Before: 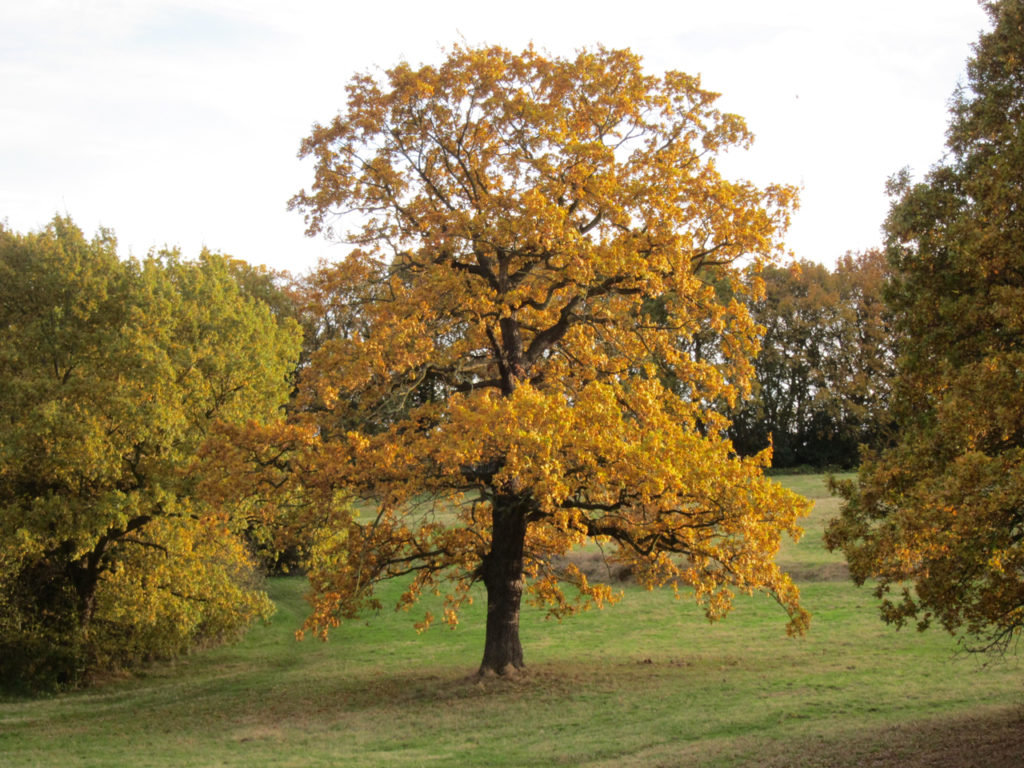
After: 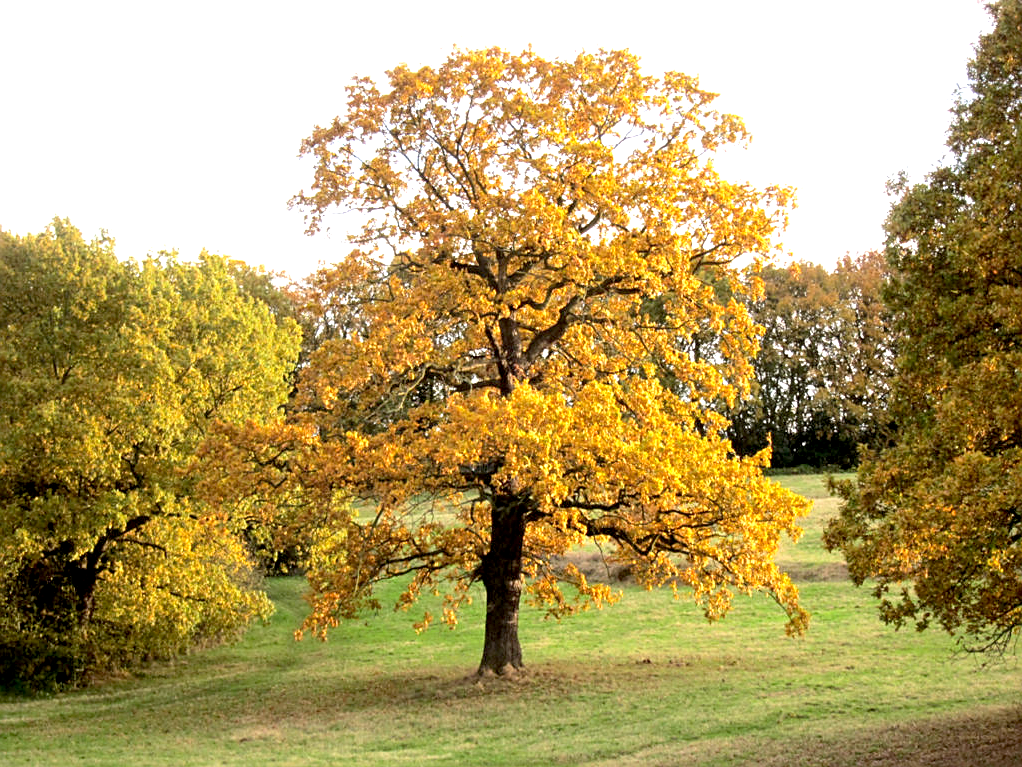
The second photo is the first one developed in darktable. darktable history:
crop and rotate: left 0.121%, bottom 0.01%
sharpen: on, module defaults
exposure: black level correction 0.008, exposure 0.979 EV, compensate highlight preservation false
